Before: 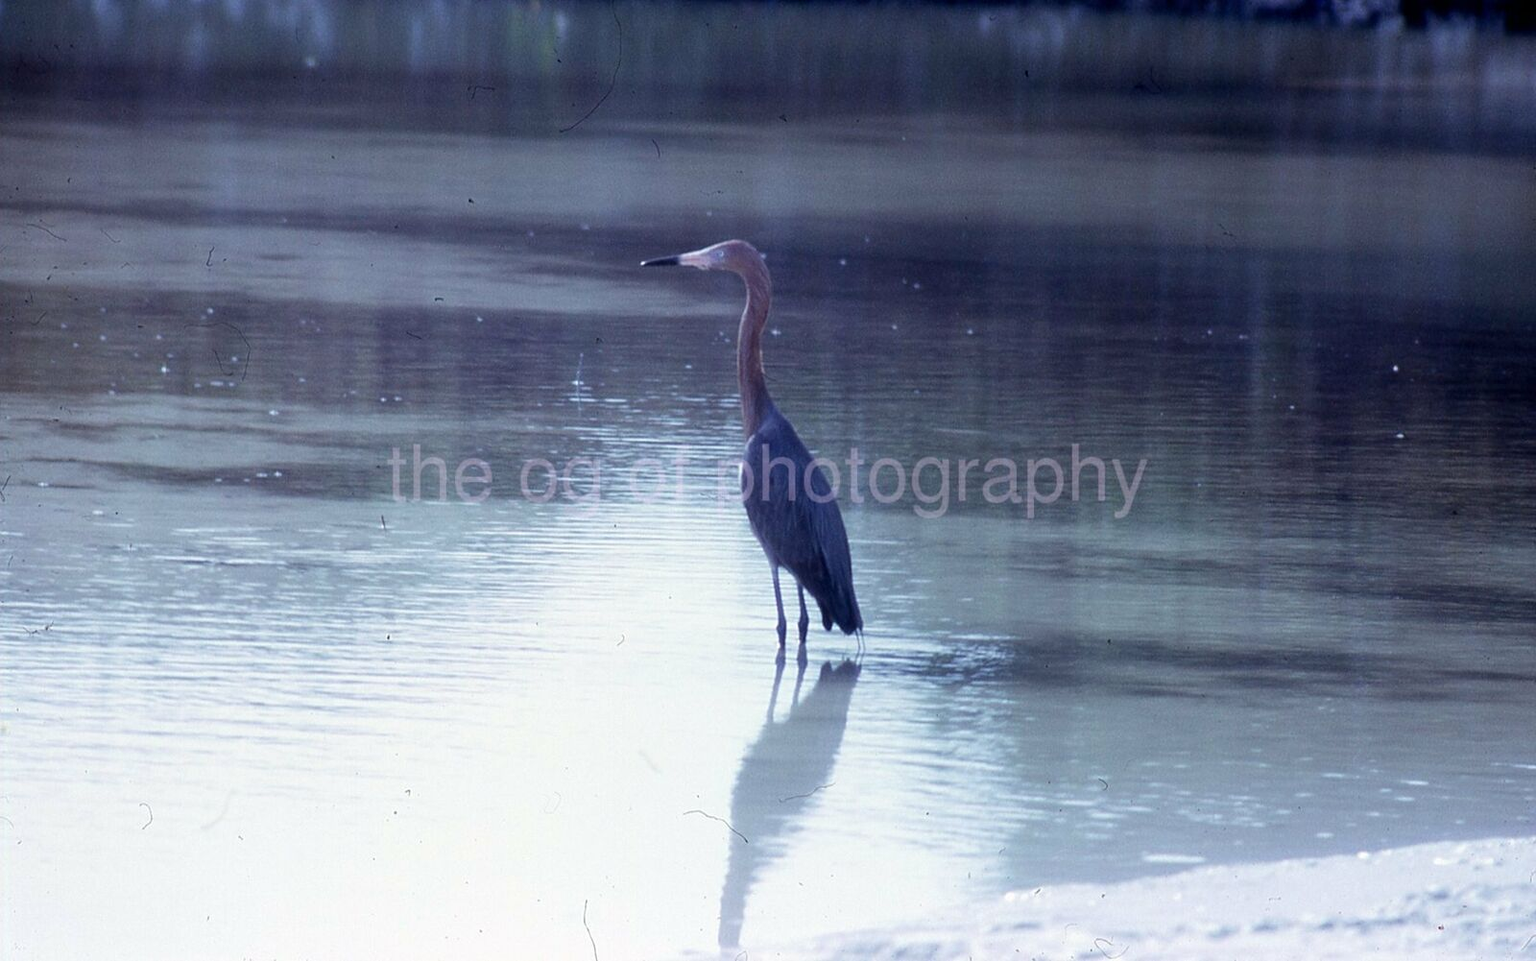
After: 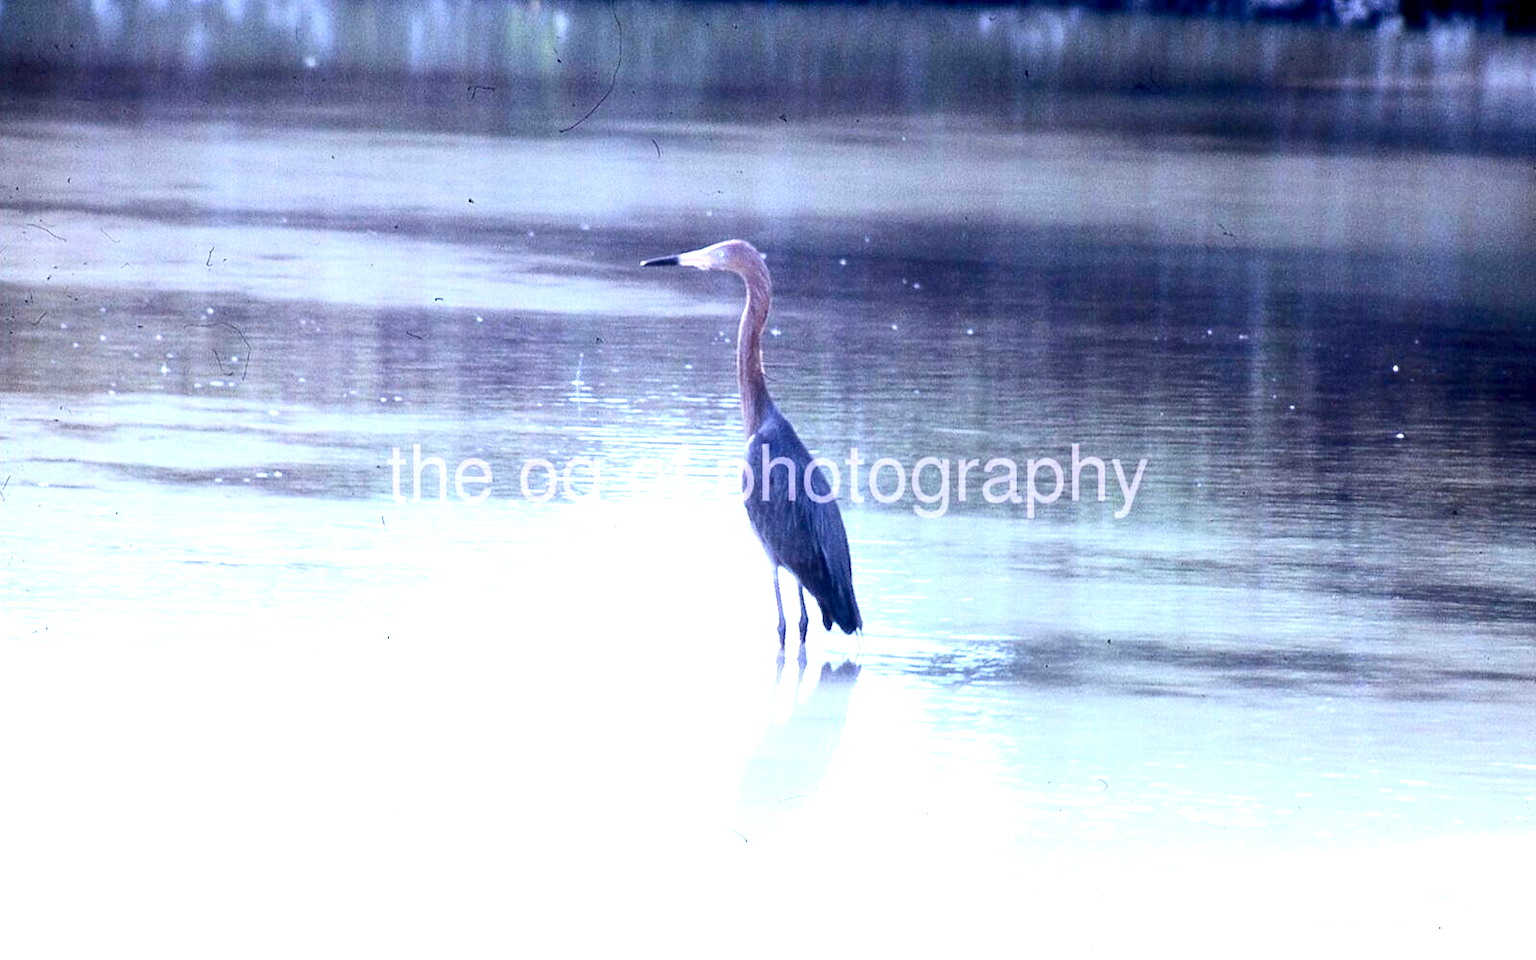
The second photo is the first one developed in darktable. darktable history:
exposure: black level correction 0.001, exposure 1.719 EV, compensate exposure bias true, compensate highlight preservation false
contrast brightness saturation: contrast 0.22
